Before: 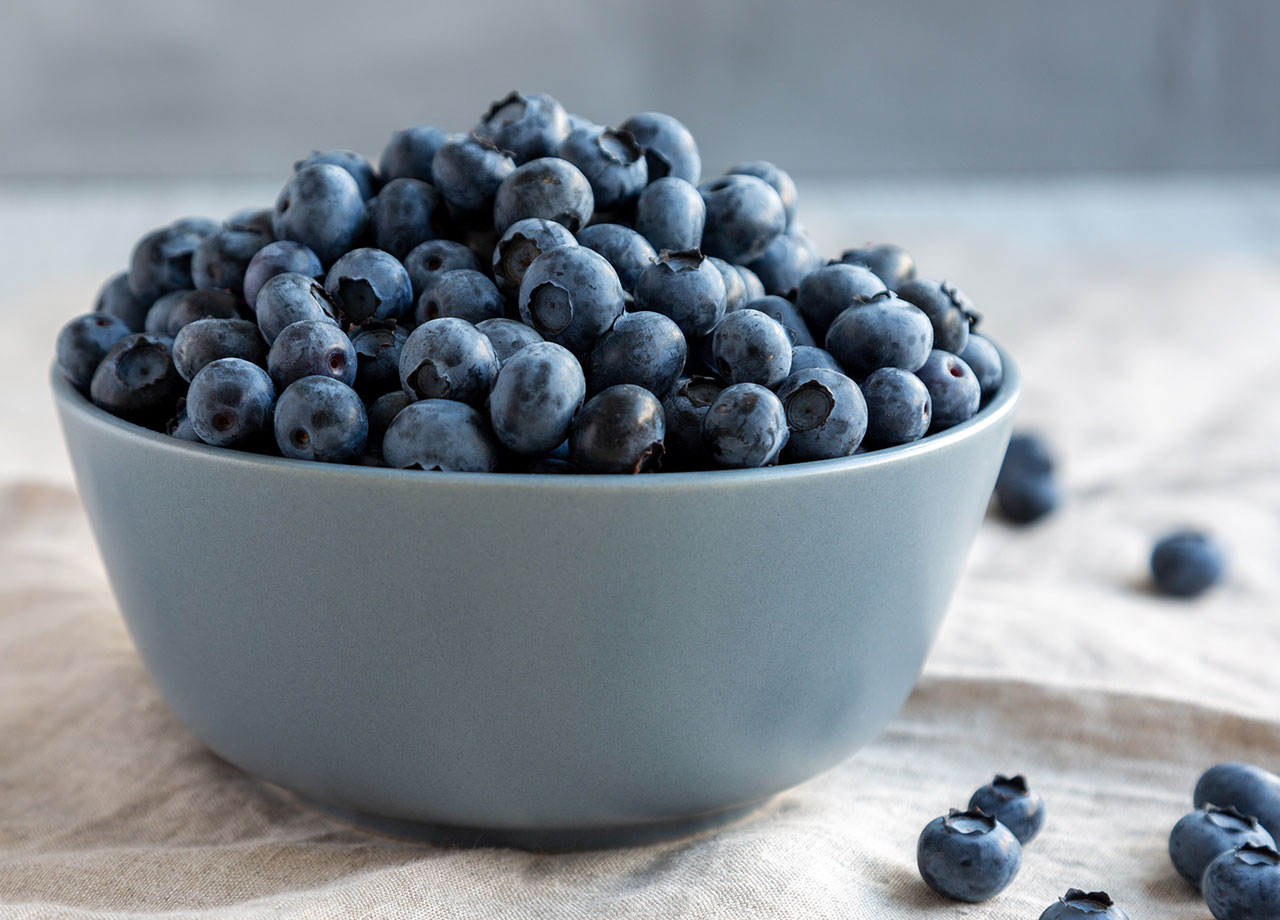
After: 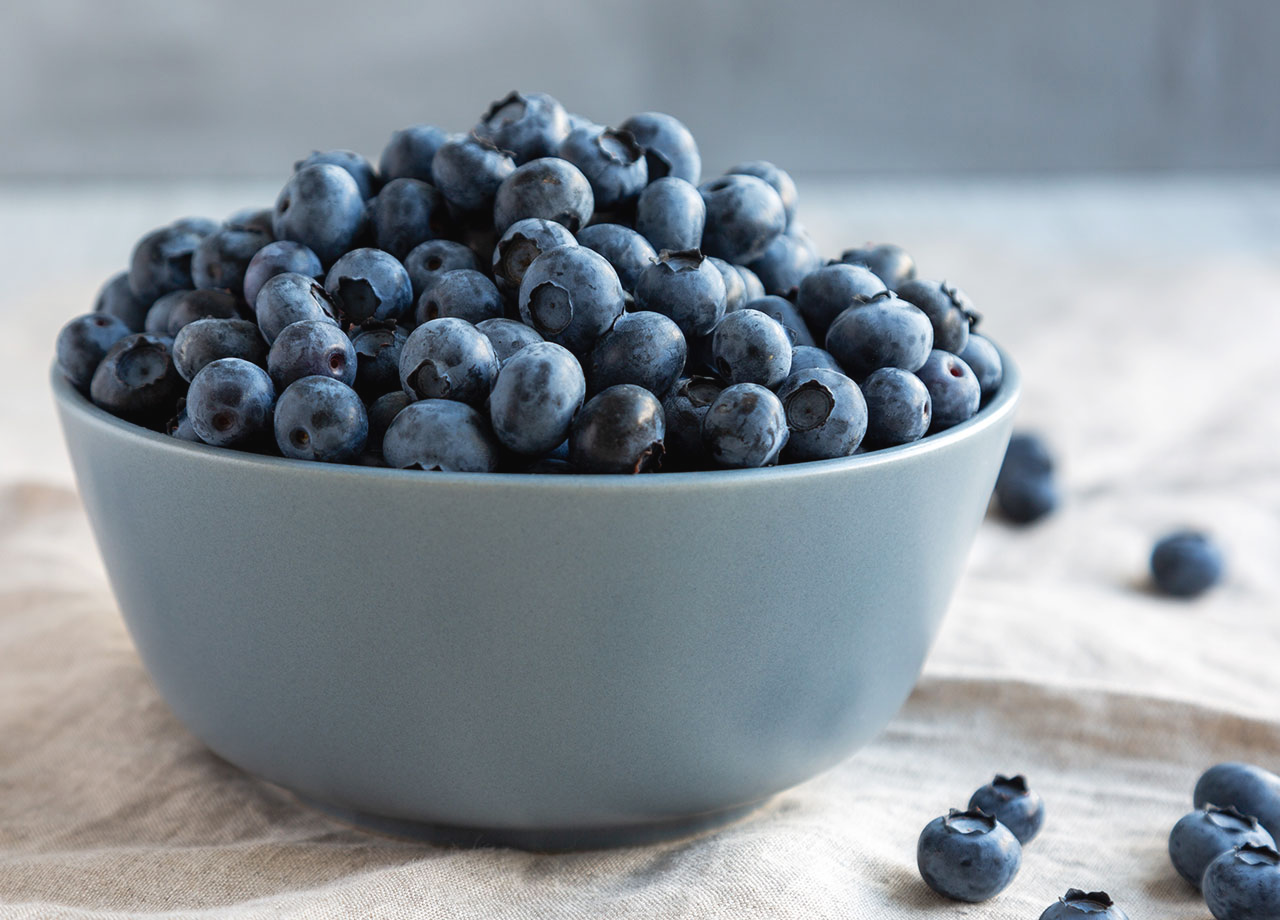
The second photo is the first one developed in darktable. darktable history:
tone curve: curves: ch0 [(0, 0.024) (0.119, 0.146) (0.474, 0.485) (0.718, 0.739) (0.817, 0.839) (1, 0.998)]; ch1 [(0, 0) (0.377, 0.416) (0.439, 0.451) (0.477, 0.477) (0.501, 0.503) (0.538, 0.544) (0.58, 0.602) (0.664, 0.676) (0.783, 0.804) (1, 1)]; ch2 [(0, 0) (0.38, 0.405) (0.463, 0.456) (0.498, 0.497) (0.524, 0.535) (0.578, 0.576) (0.648, 0.665) (1, 1)], preserve colors none
